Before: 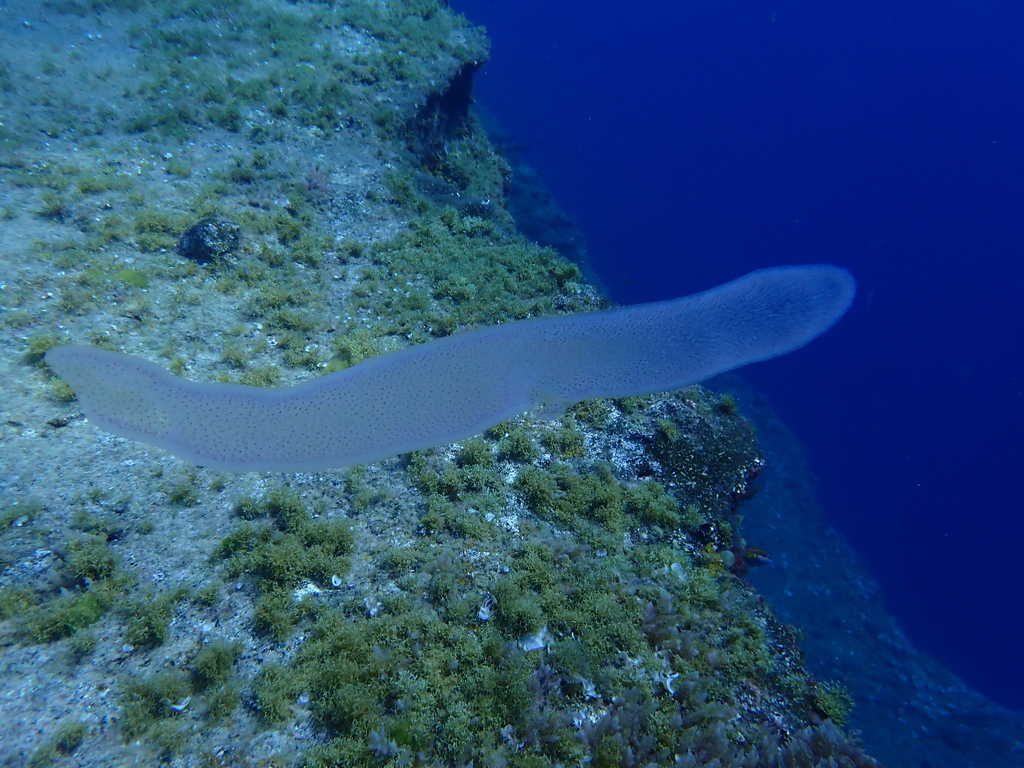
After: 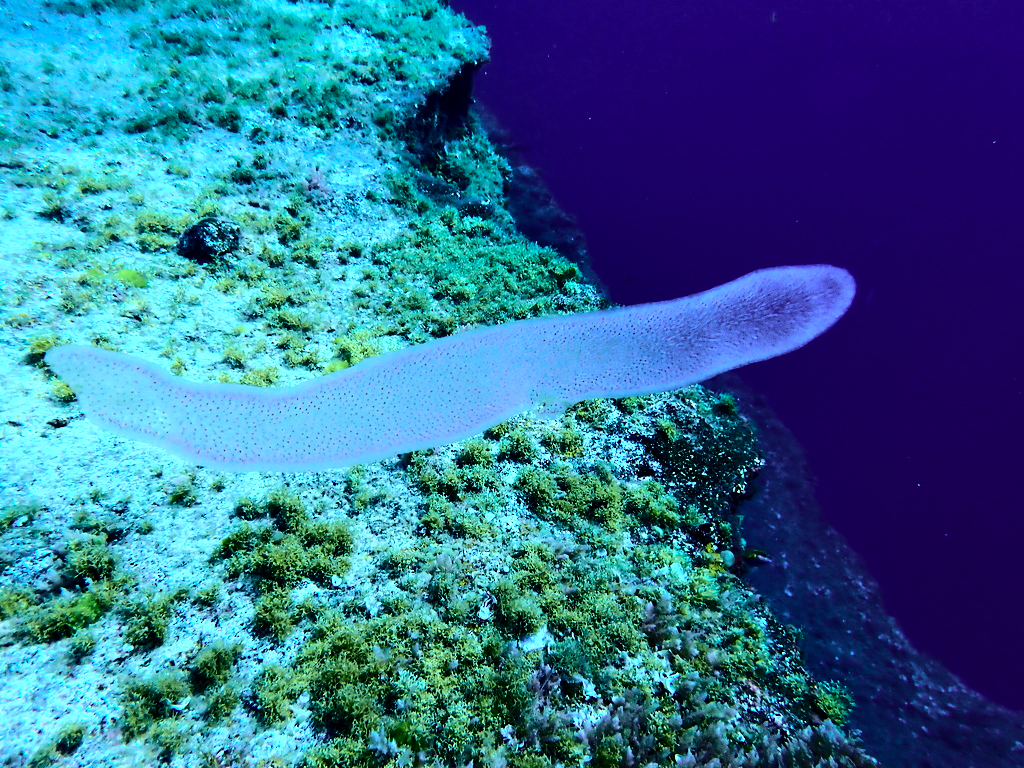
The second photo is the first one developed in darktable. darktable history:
tone curve: curves: ch0 [(0, 0) (0.051, 0.047) (0.102, 0.099) (0.228, 0.275) (0.432, 0.535) (0.695, 0.778) (0.908, 0.946) (1, 1)]; ch1 [(0, 0) (0.339, 0.298) (0.402, 0.363) (0.453, 0.421) (0.483, 0.469) (0.494, 0.493) (0.504, 0.501) (0.527, 0.538) (0.563, 0.595) (0.597, 0.632) (1, 1)]; ch2 [(0, 0) (0.48, 0.48) (0.504, 0.5) (0.539, 0.554) (0.59, 0.63) (0.642, 0.684) (0.824, 0.815) (1, 1)], color space Lab, independent channels, preserve colors none
contrast equalizer: octaves 7, y [[0.6 ×6], [0.55 ×6], [0 ×6], [0 ×6], [0 ×6]]
color balance rgb: perceptual saturation grading › global saturation 18.038%, perceptual brilliance grading › highlights 16.239%, perceptual brilliance grading › mid-tones 6.38%, perceptual brilliance grading › shadows -15.376%, contrast 4.91%
base curve: curves: ch0 [(0, 0) (0.028, 0.03) (0.121, 0.232) (0.46, 0.748) (0.859, 0.968) (1, 1)]
